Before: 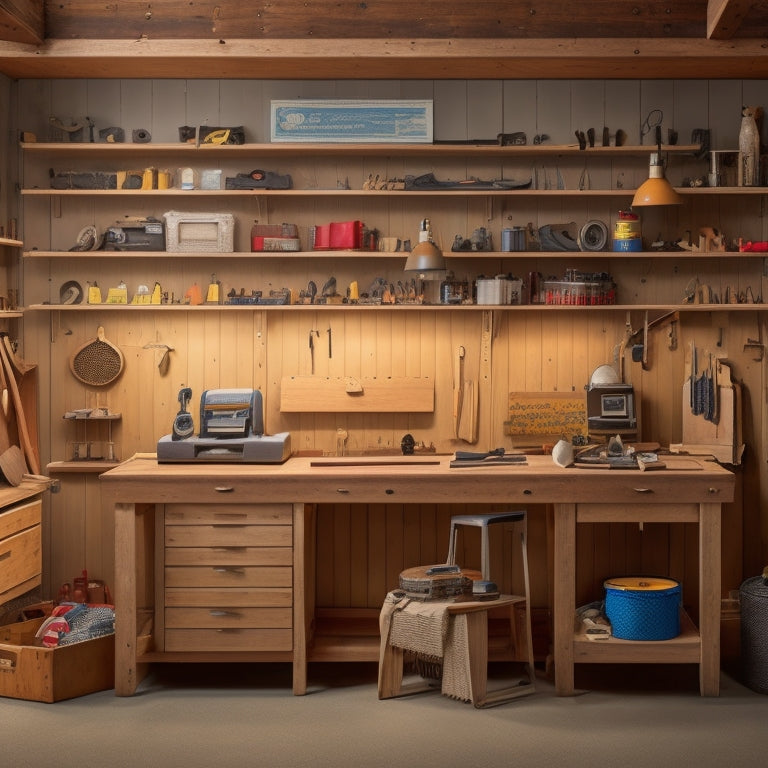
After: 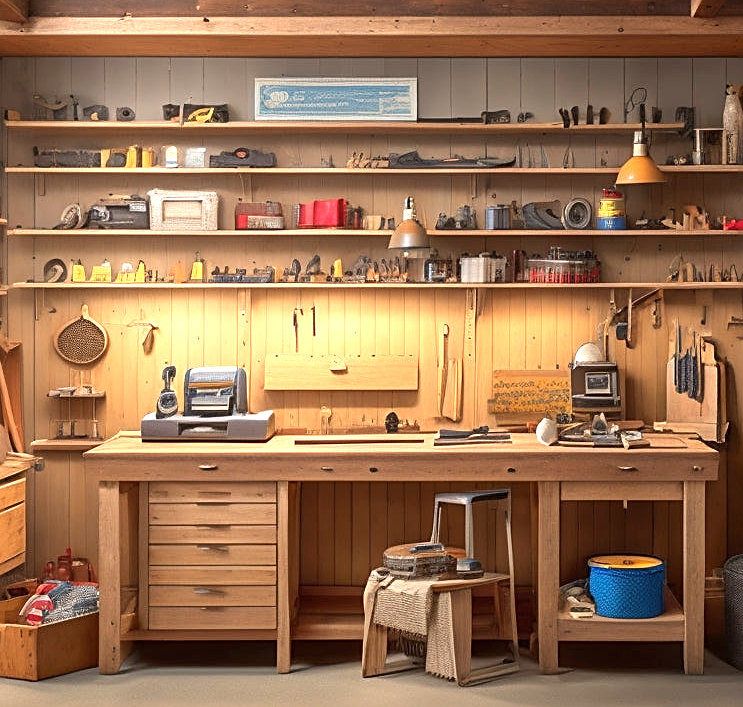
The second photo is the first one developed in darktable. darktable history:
crop: left 2.121%, top 2.951%, right 1.062%, bottom 4.954%
exposure: exposure 1.001 EV, compensate exposure bias true, compensate highlight preservation false
sharpen: amount 0.596
